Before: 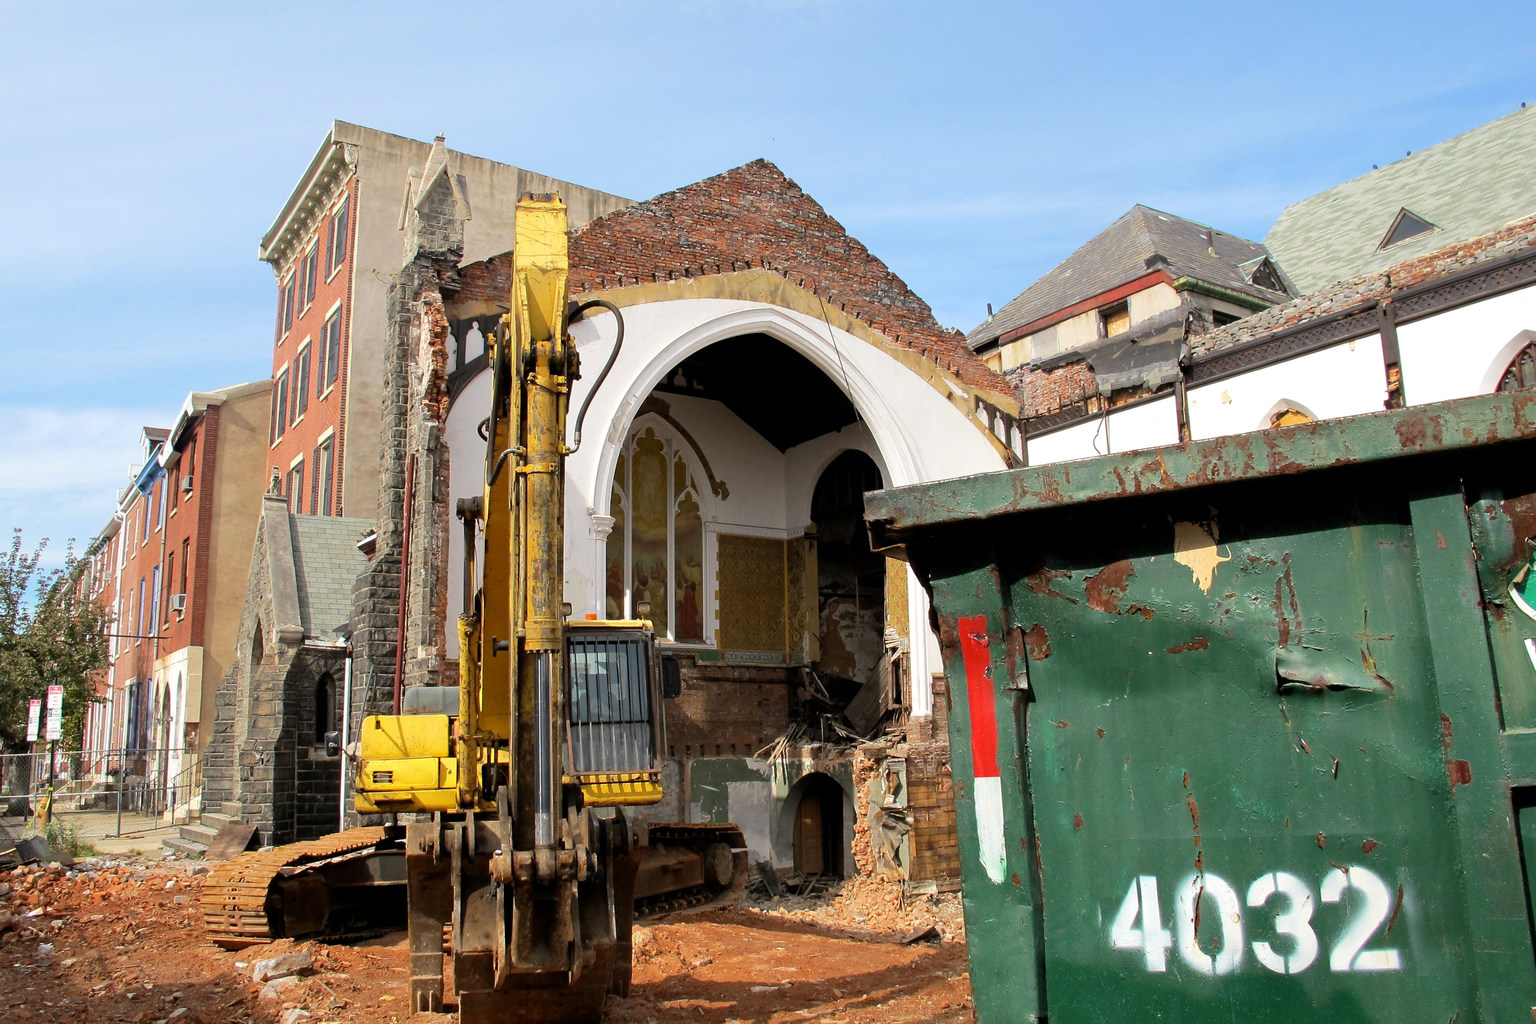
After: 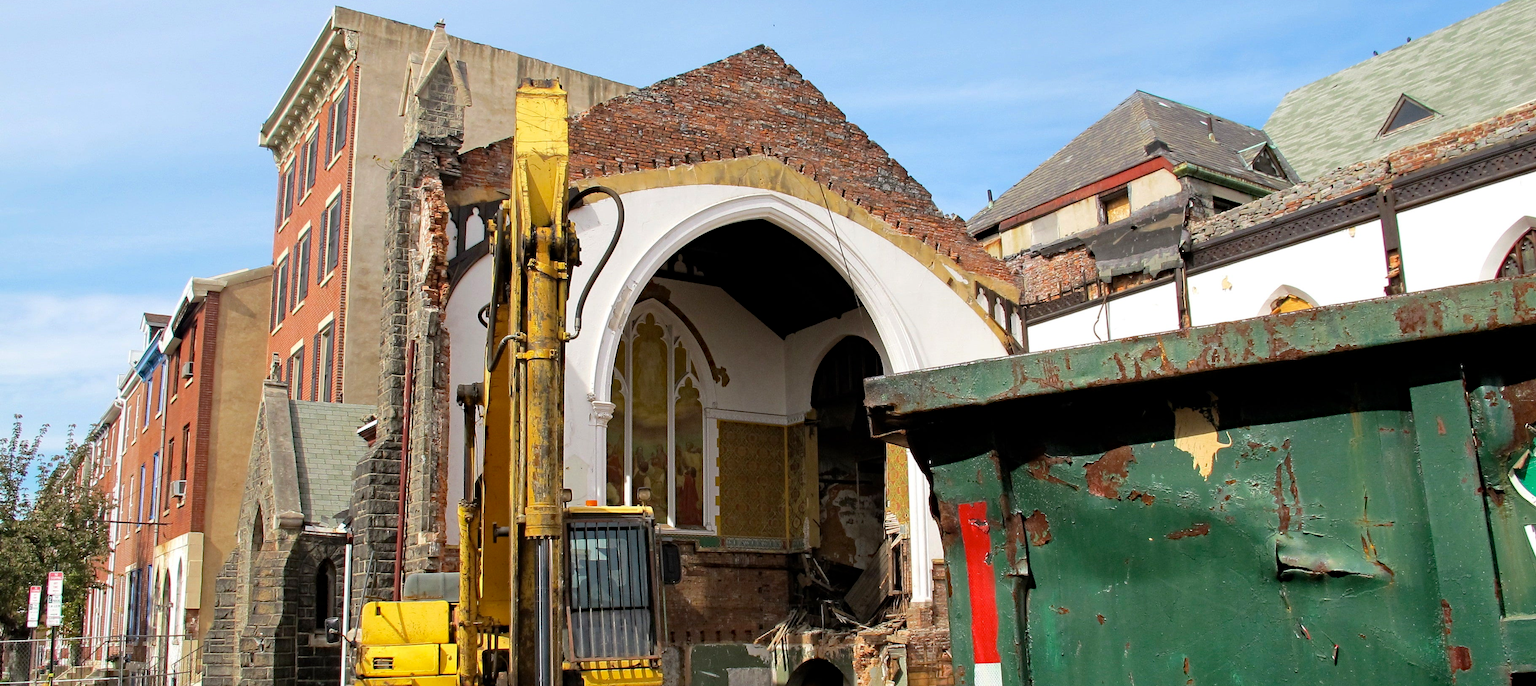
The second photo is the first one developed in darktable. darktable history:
crop: top 11.172%, bottom 21.804%
color zones: mix 28%
haze removal: strength 0.297, distance 0.25, compatibility mode true, adaptive false
